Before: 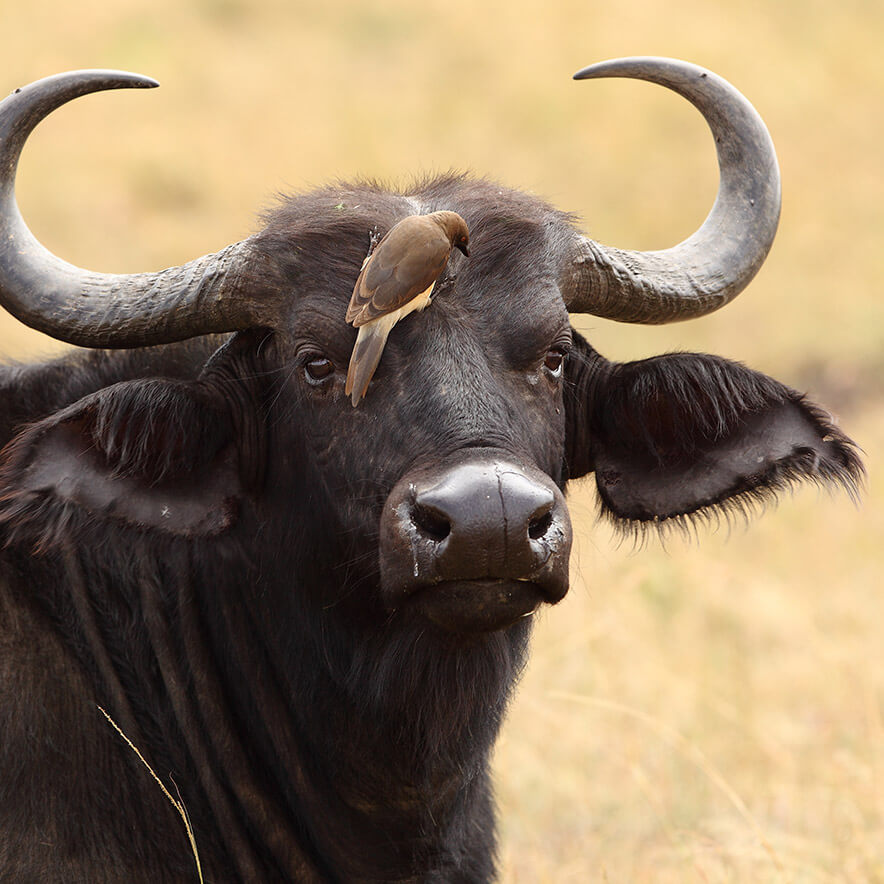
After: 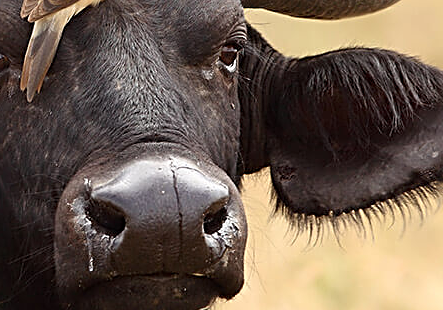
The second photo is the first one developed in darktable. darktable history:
sharpen: radius 2.549, amount 0.637
crop: left 36.861%, top 34.548%, right 13.015%, bottom 30.384%
